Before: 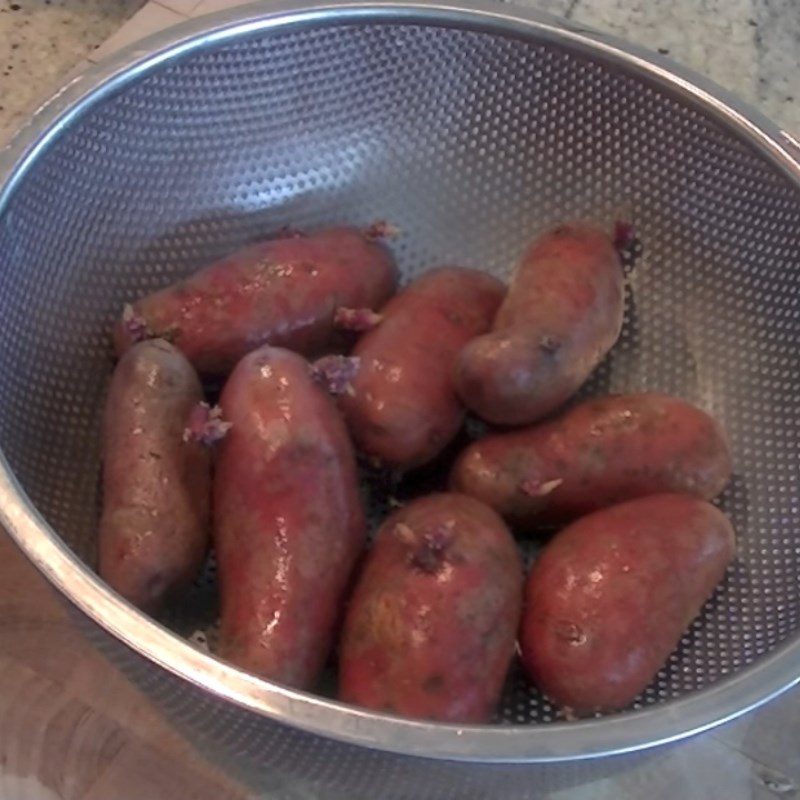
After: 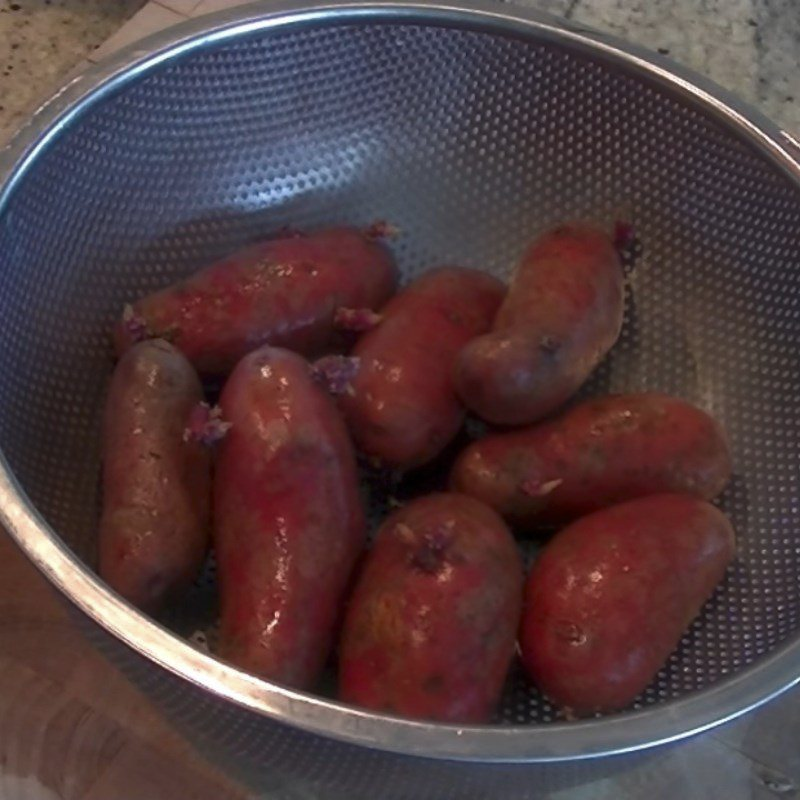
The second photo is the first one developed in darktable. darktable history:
tone curve: curves: ch0 [(0, 0) (0.536, 0.402) (1, 1)], color space Lab, independent channels, preserve colors none
